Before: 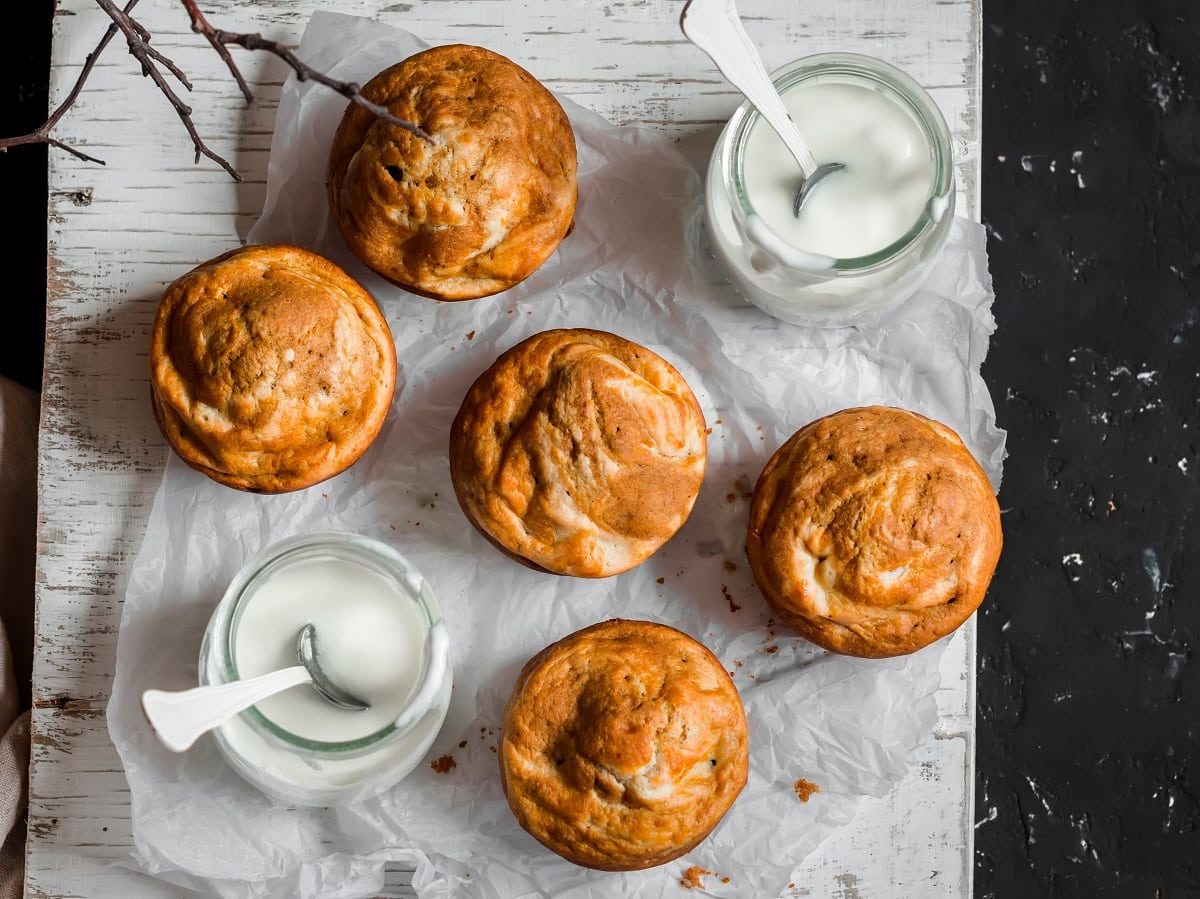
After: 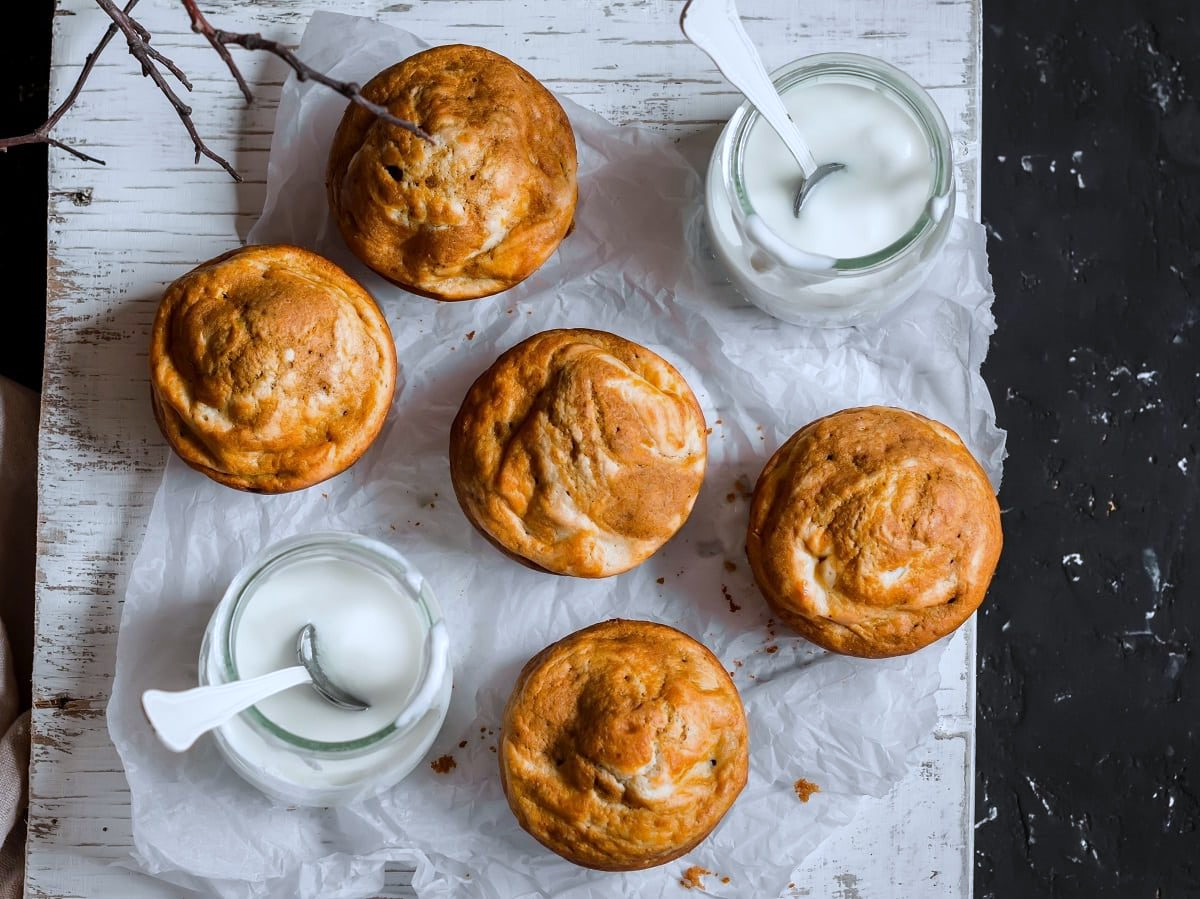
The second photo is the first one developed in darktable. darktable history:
white balance: red 0.954, blue 1.079
color correction: highlights a* -0.182, highlights b* -0.124
